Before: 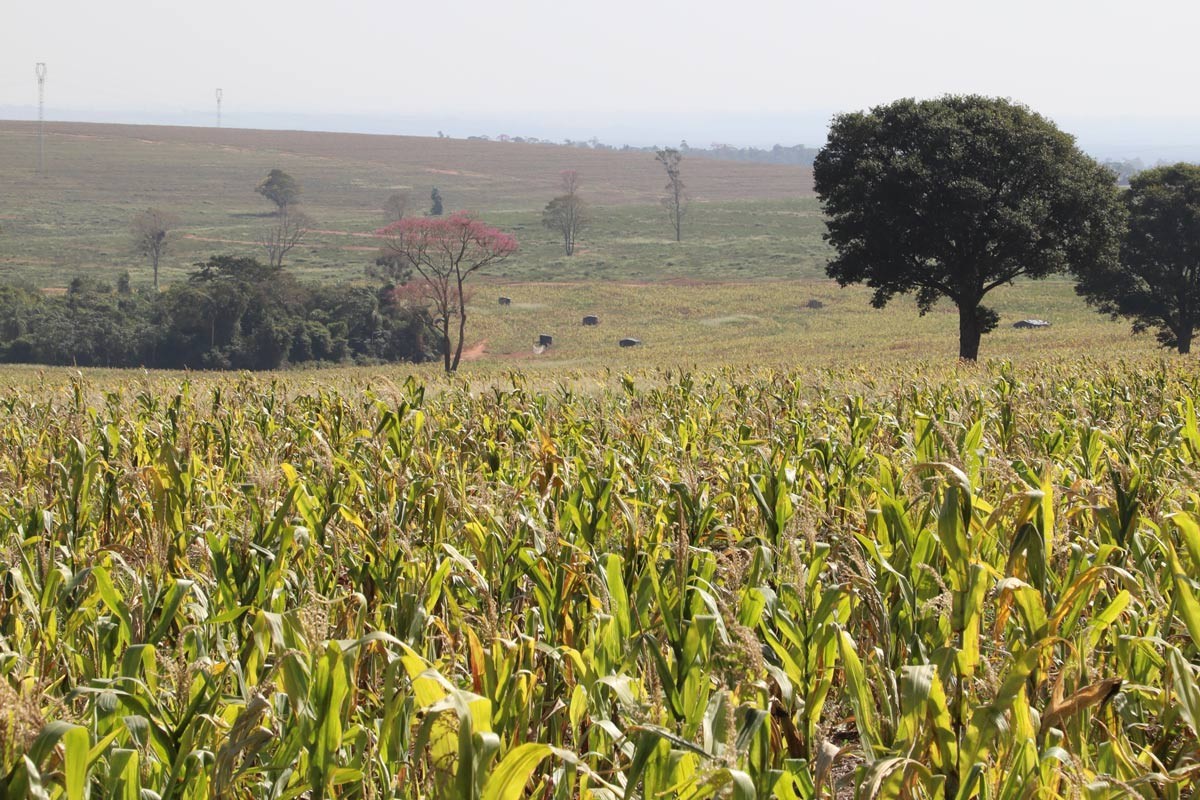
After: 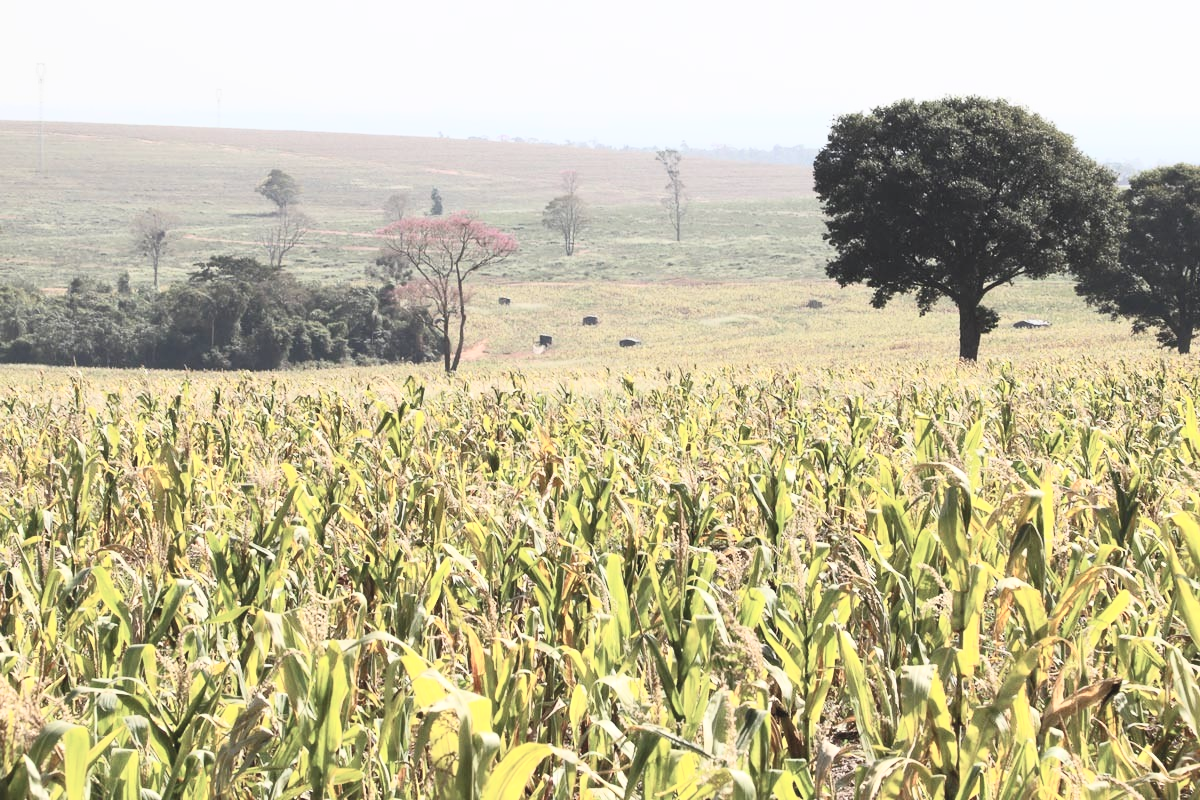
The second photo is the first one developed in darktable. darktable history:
contrast brightness saturation: contrast 0.418, brightness 0.55, saturation -0.191
